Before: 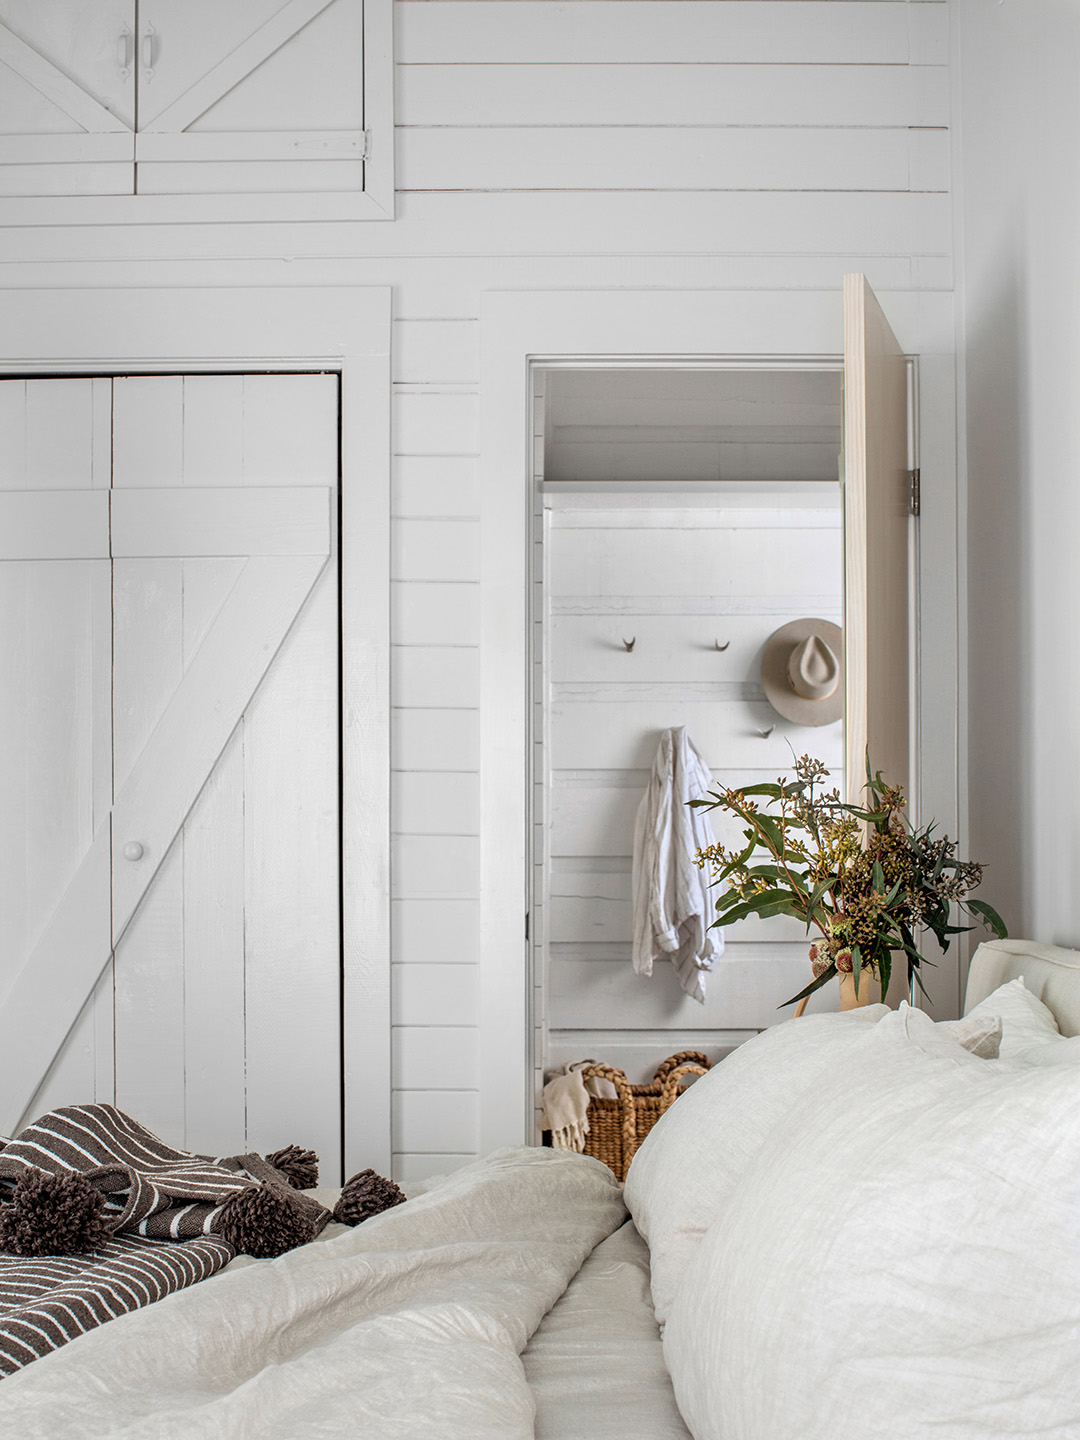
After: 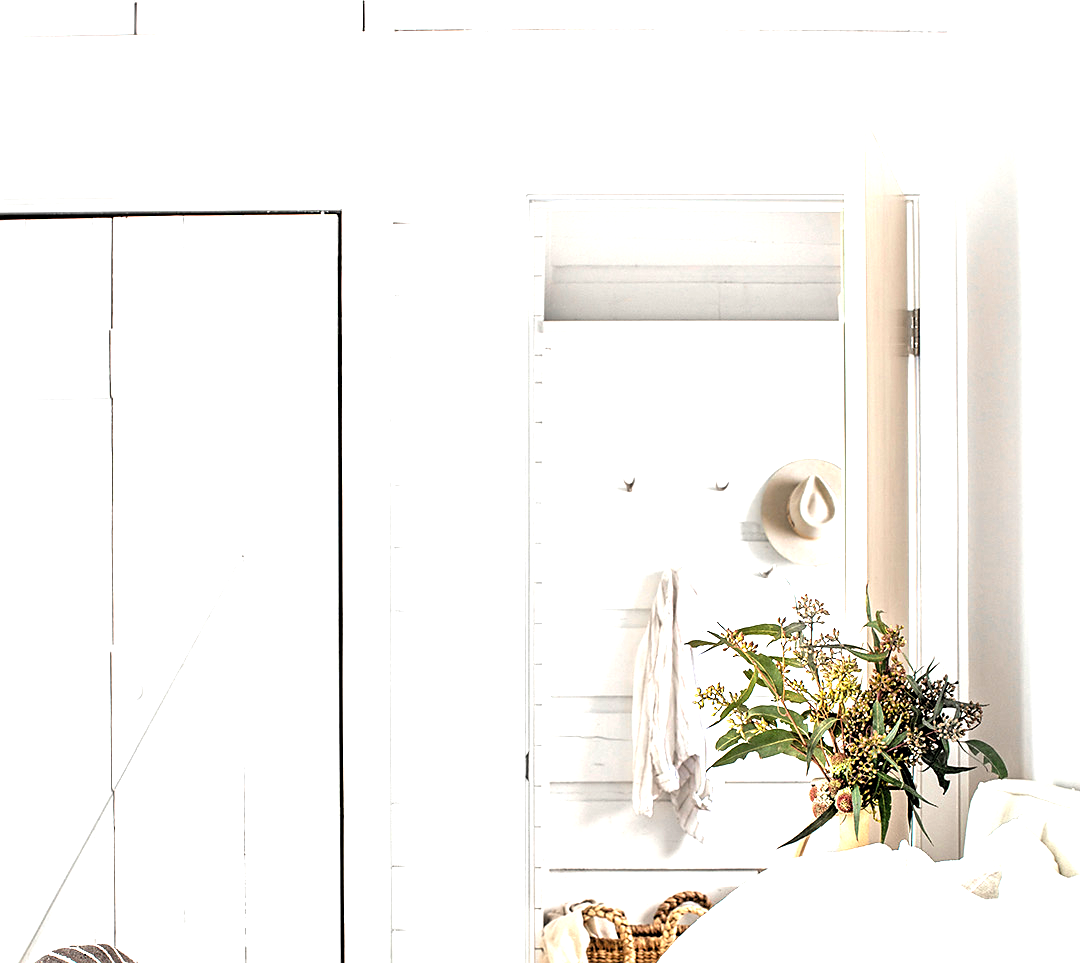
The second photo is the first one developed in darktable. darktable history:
exposure: black level correction 0, exposure 1.44 EV, compensate highlight preservation false
levels: levels [0.062, 0.494, 0.925]
sharpen: radius 1.531, amount 0.364, threshold 1.657
crop: top 11.132%, bottom 21.945%
